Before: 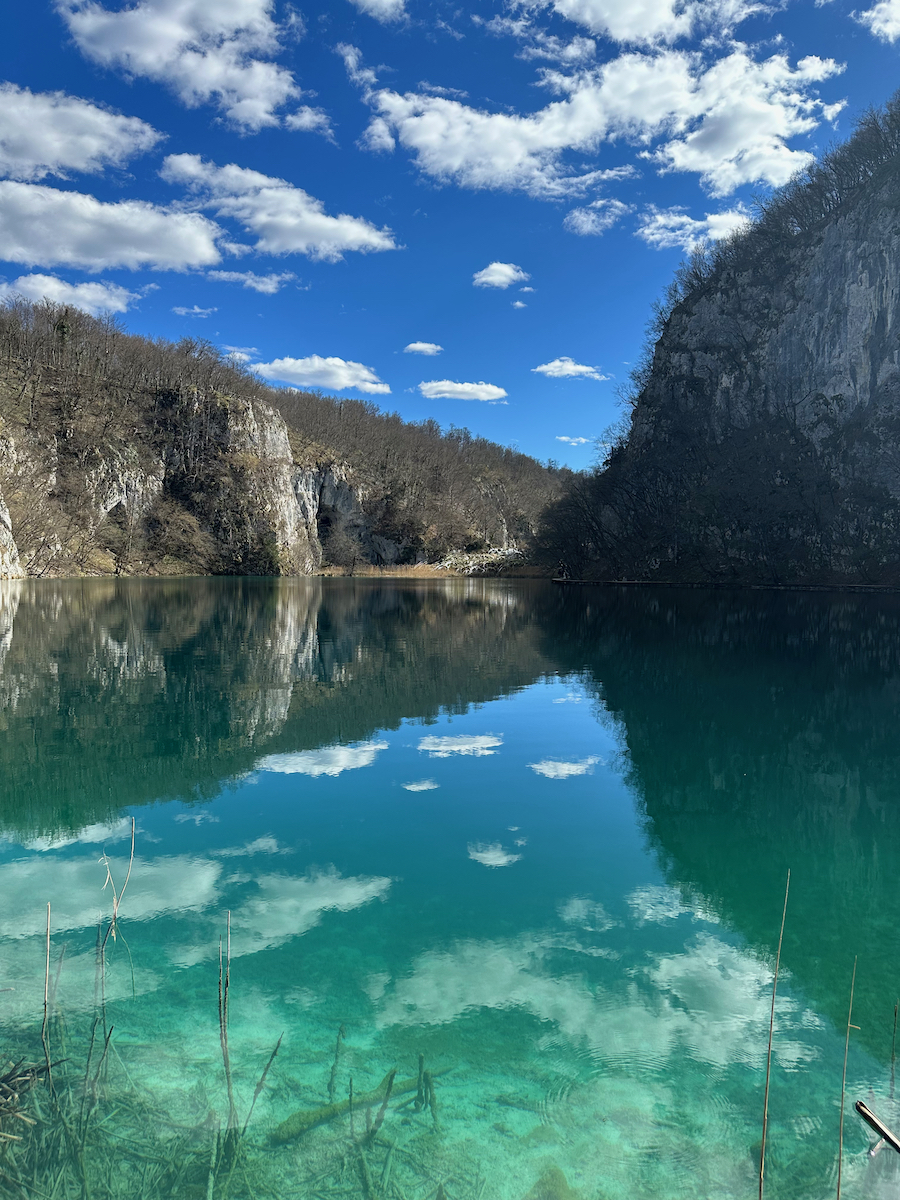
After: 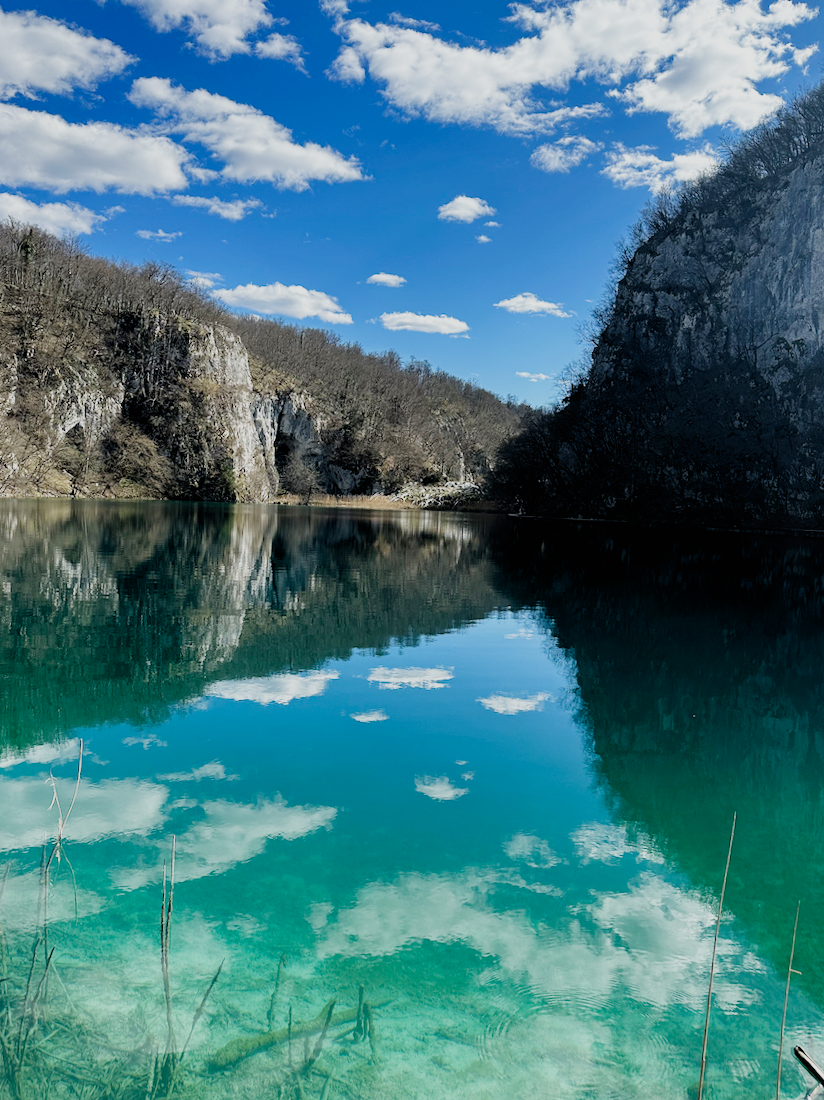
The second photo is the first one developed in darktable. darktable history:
filmic rgb: black relative exposure -7.65 EV, white relative exposure 4.56 EV, threshold 3.06 EV, hardness 3.61, contrast 1.058, preserve chrominance no, color science v4 (2020), type of noise poissonian, enable highlight reconstruction true
crop and rotate: angle -1.85°, left 3.11%, top 3.799%, right 1.421%, bottom 0.579%
tone equalizer: -8 EV -0.432 EV, -7 EV -0.389 EV, -6 EV -0.347 EV, -5 EV -0.199 EV, -3 EV 0.257 EV, -2 EV 0.361 EV, -1 EV 0.39 EV, +0 EV 0.433 EV, mask exposure compensation -0.509 EV
